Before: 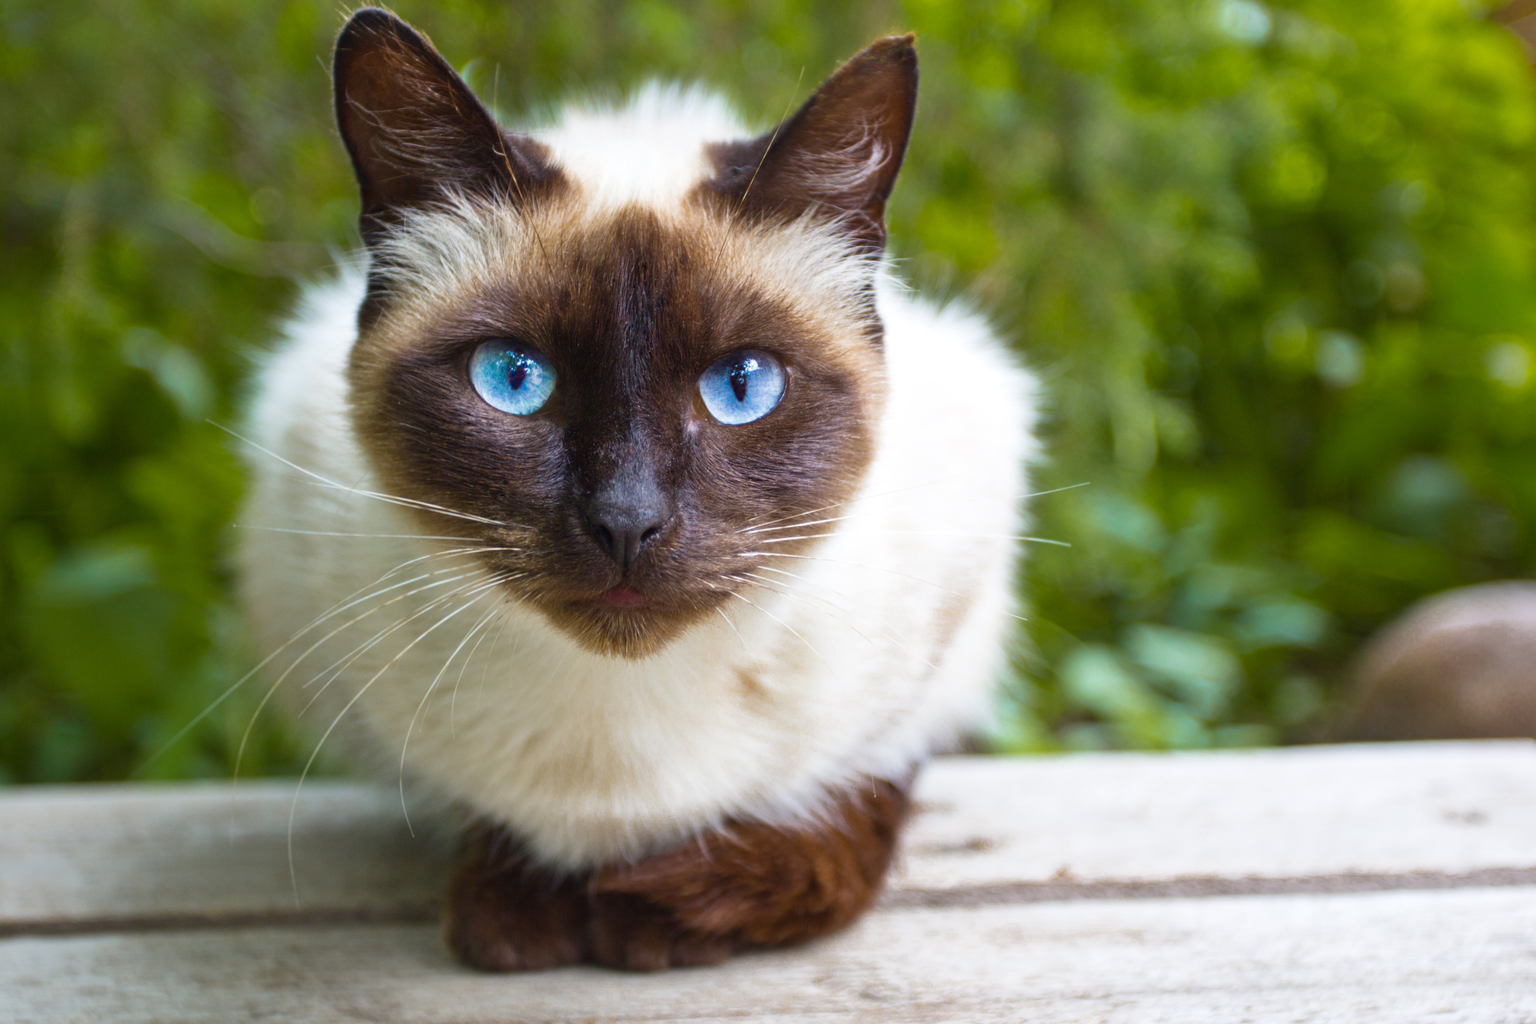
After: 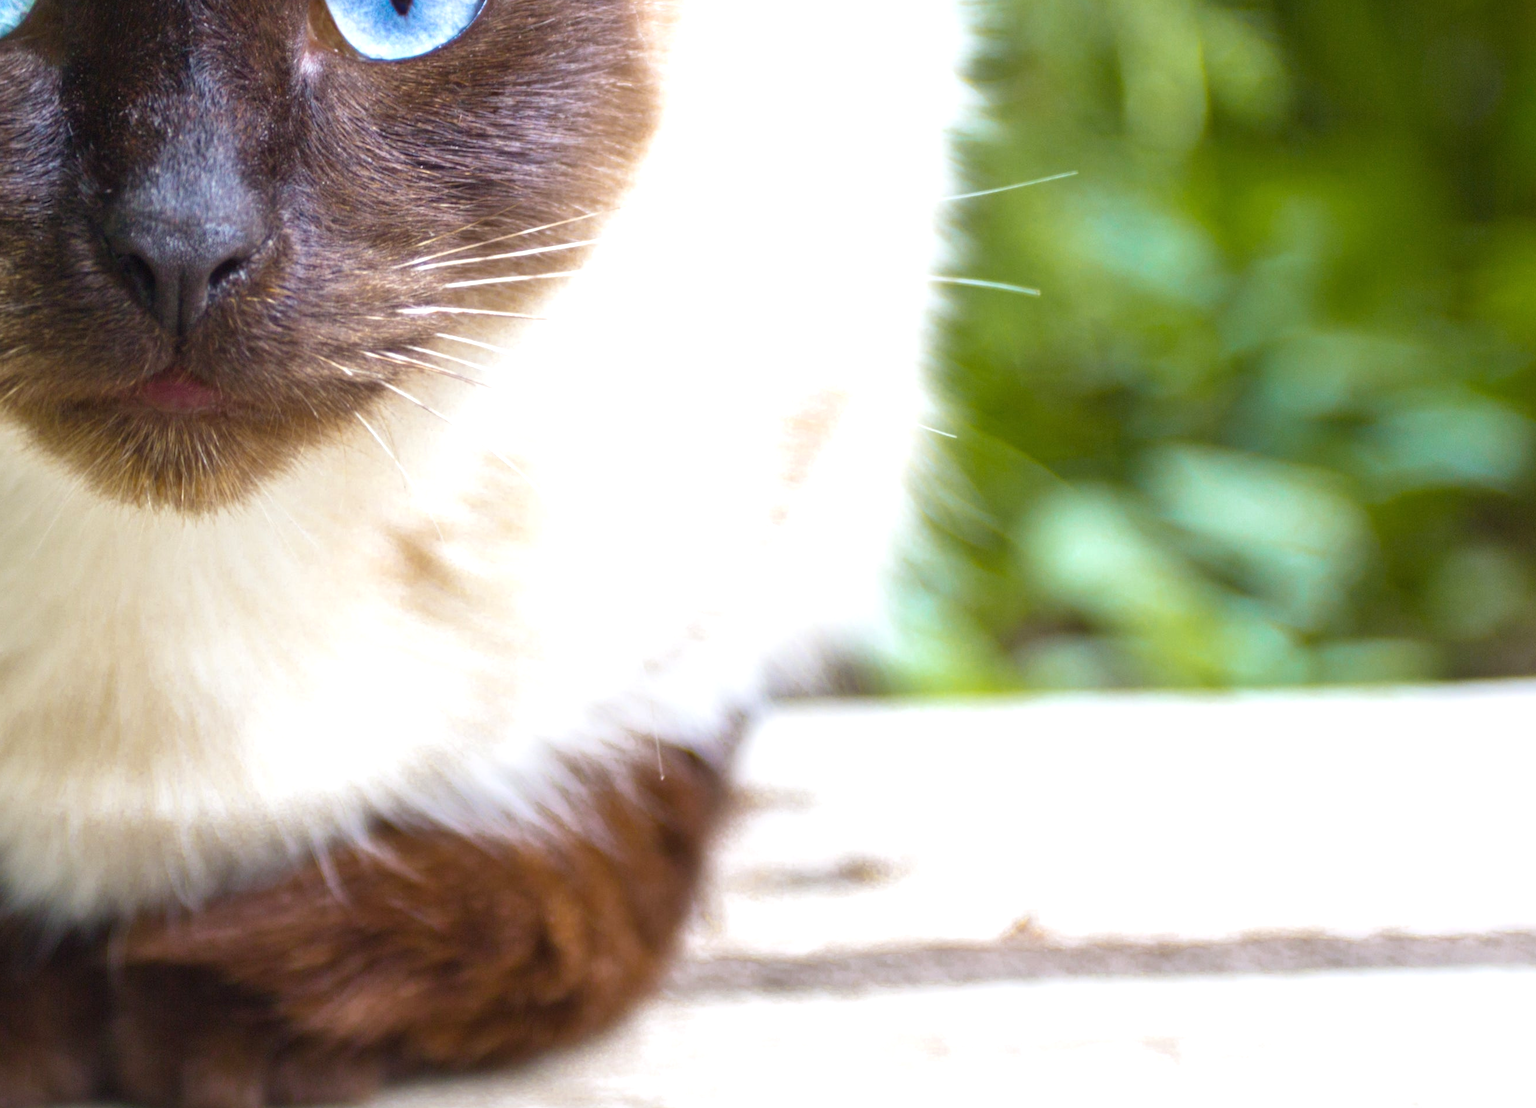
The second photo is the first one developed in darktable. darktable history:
exposure: black level correction 0, exposure 0.5 EV, compensate exposure bias true, compensate highlight preservation false
crop: left 34.663%, top 38.463%, right 13.547%, bottom 5.459%
